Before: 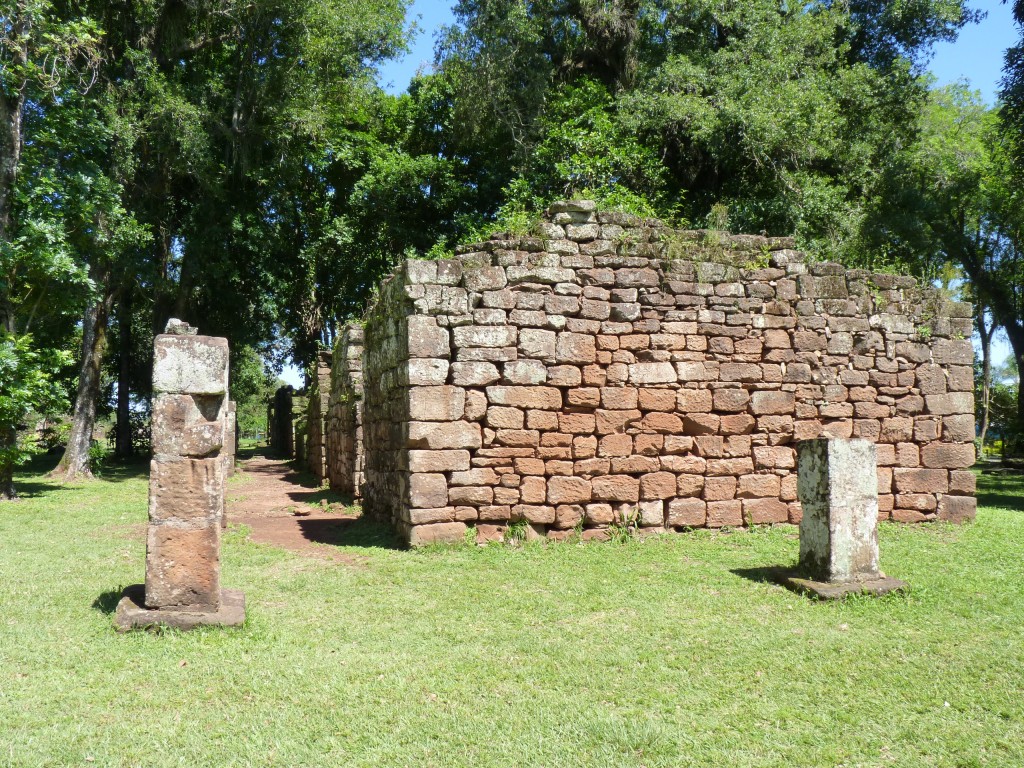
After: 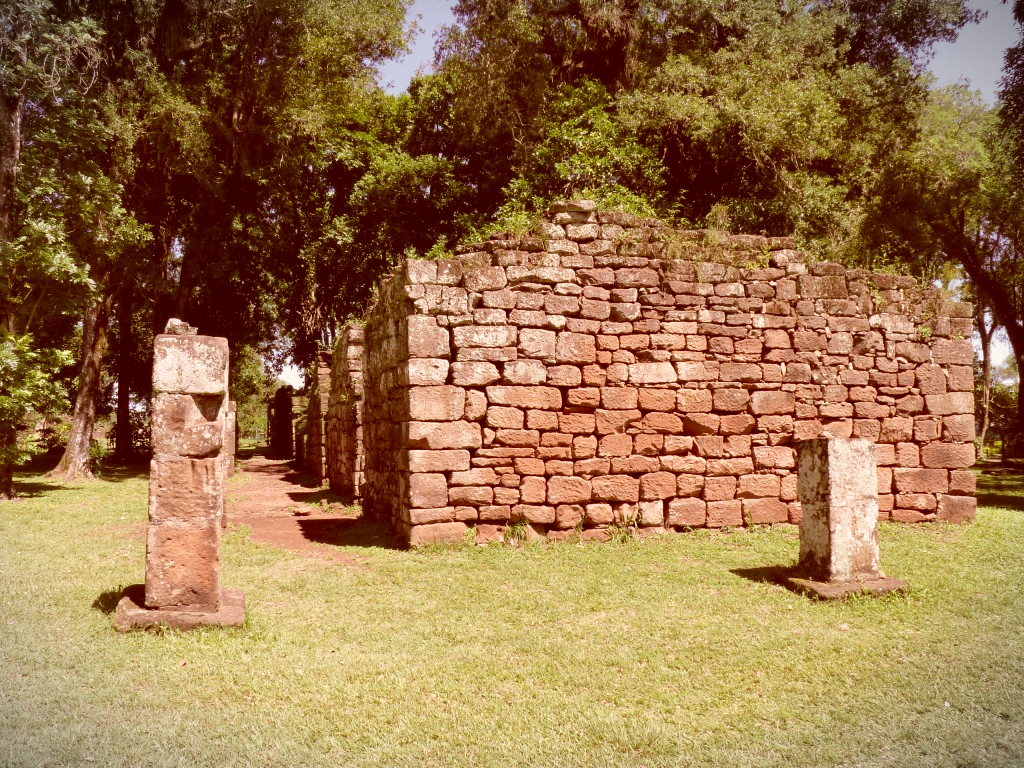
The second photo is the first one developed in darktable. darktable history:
color correction: highlights a* 9.03, highlights b* 8.55, shadows a* 39.24, shadows b* 39.41, saturation 0.814
vignetting: fall-off start 100.99%, brightness -0.575, width/height ratio 1.31
